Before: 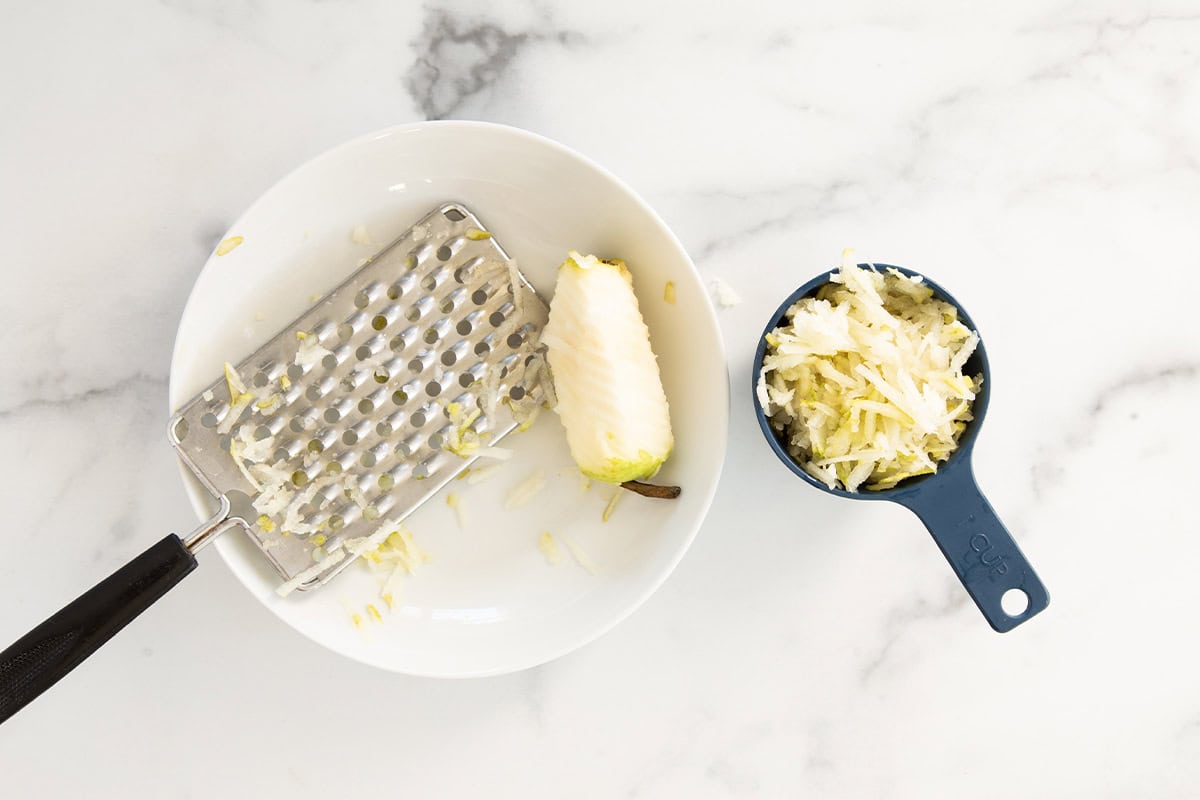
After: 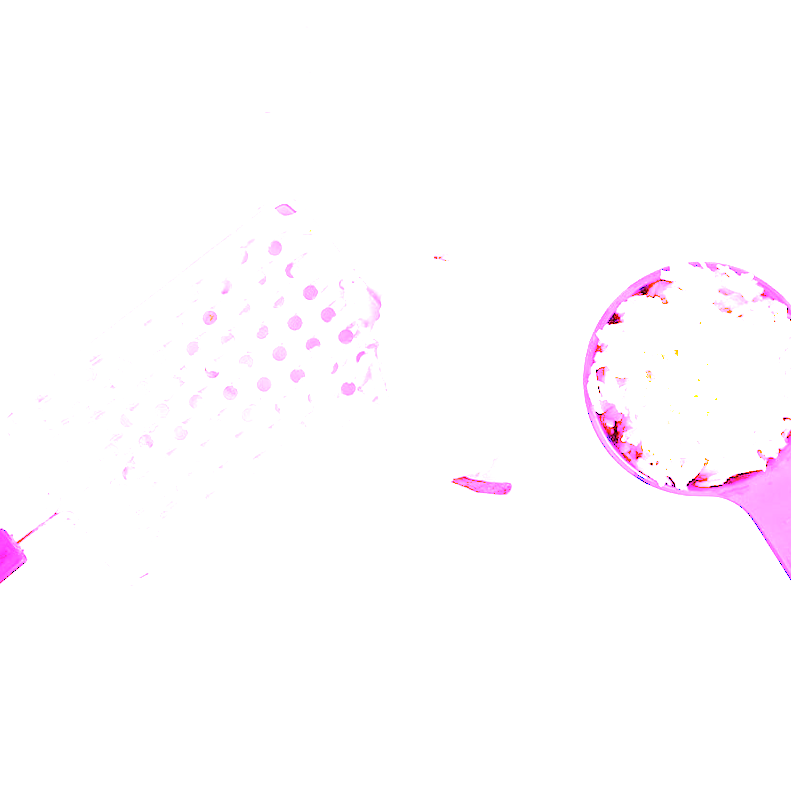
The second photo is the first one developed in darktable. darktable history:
white balance: red 8, blue 8
crop and rotate: left 14.292%, right 19.041%
rotate and perspective: rotation 0.174°, lens shift (vertical) 0.013, lens shift (horizontal) 0.019, shear 0.001, automatic cropping original format, crop left 0.007, crop right 0.991, crop top 0.016, crop bottom 0.997
exposure: exposure 2 EV, compensate exposure bias true, compensate highlight preservation false
